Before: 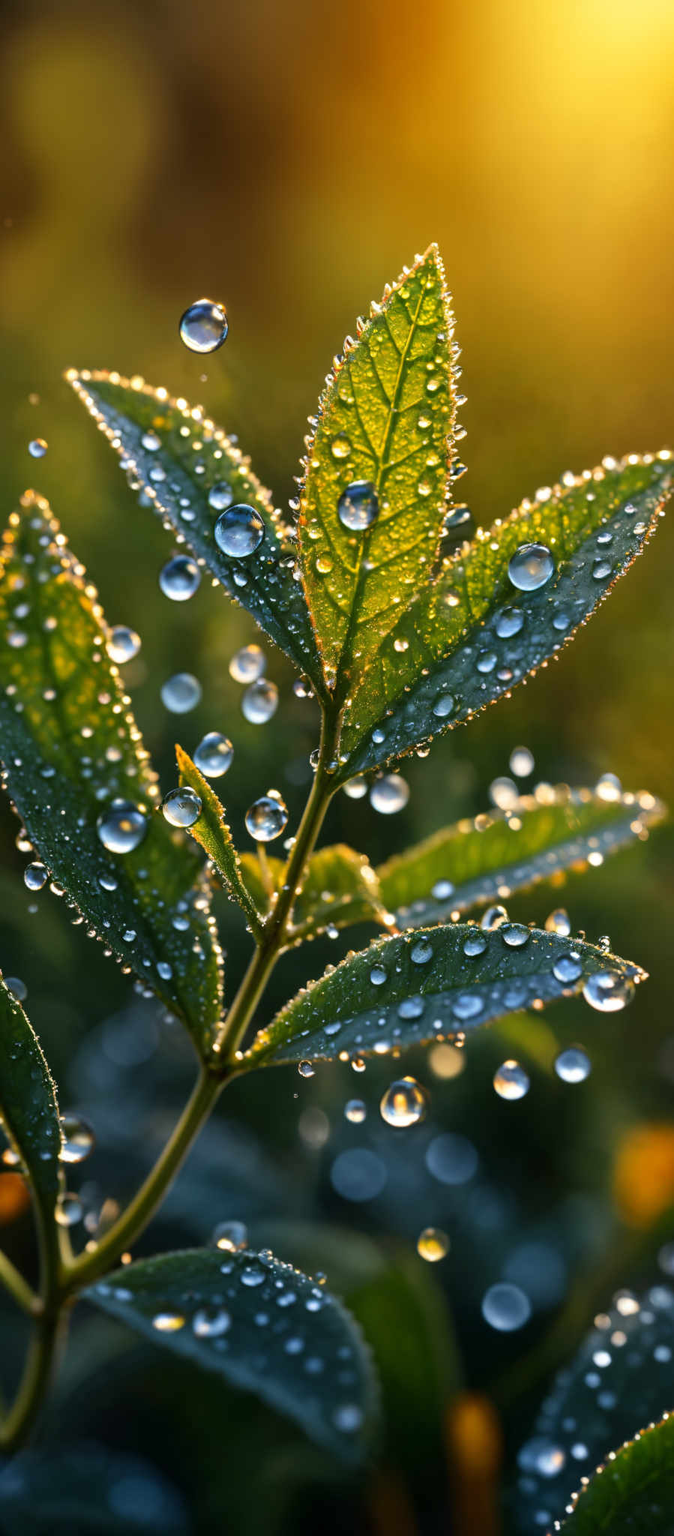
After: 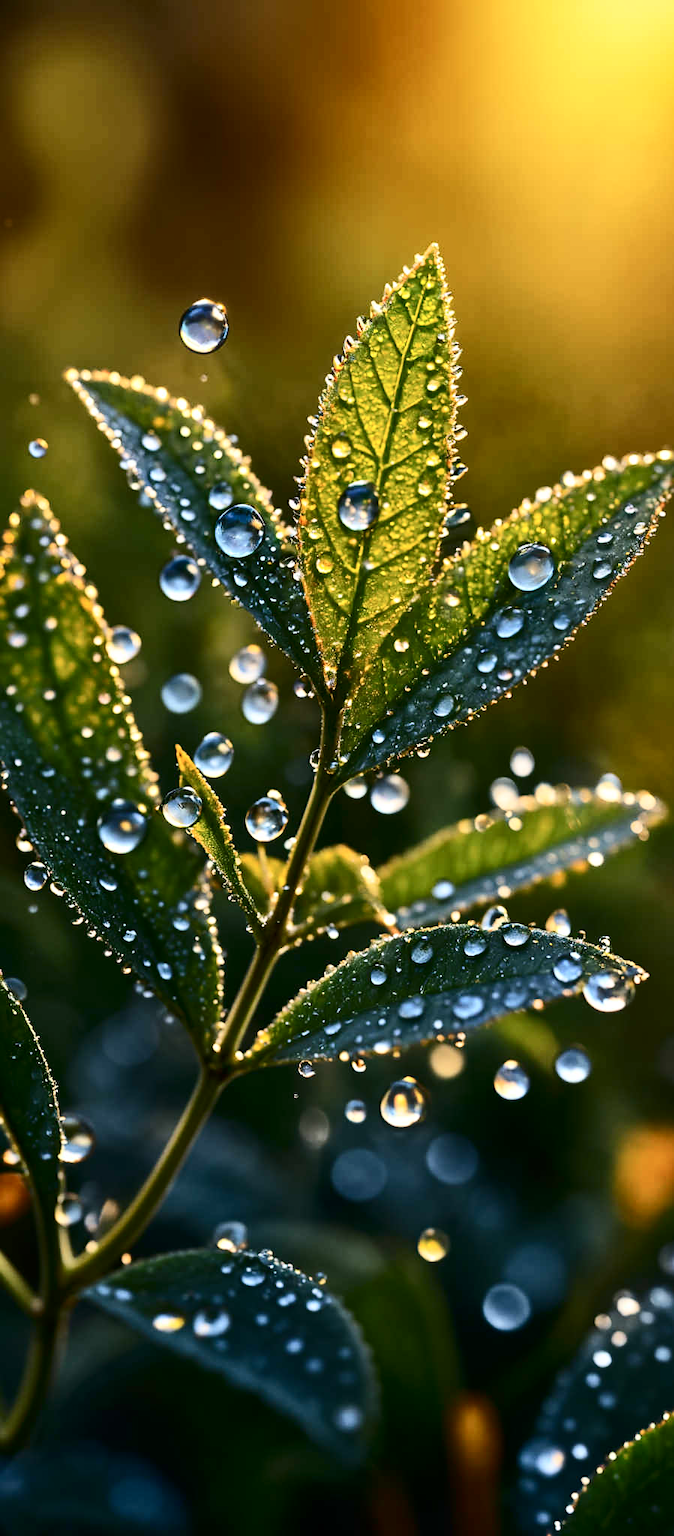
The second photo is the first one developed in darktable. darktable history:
shadows and highlights: radius 125.46, shadows 30.51, highlights -30.51, low approximation 0.01, soften with gaussian
contrast brightness saturation: contrast 0.28
sharpen: radius 1.864, amount 0.398, threshold 1.271
